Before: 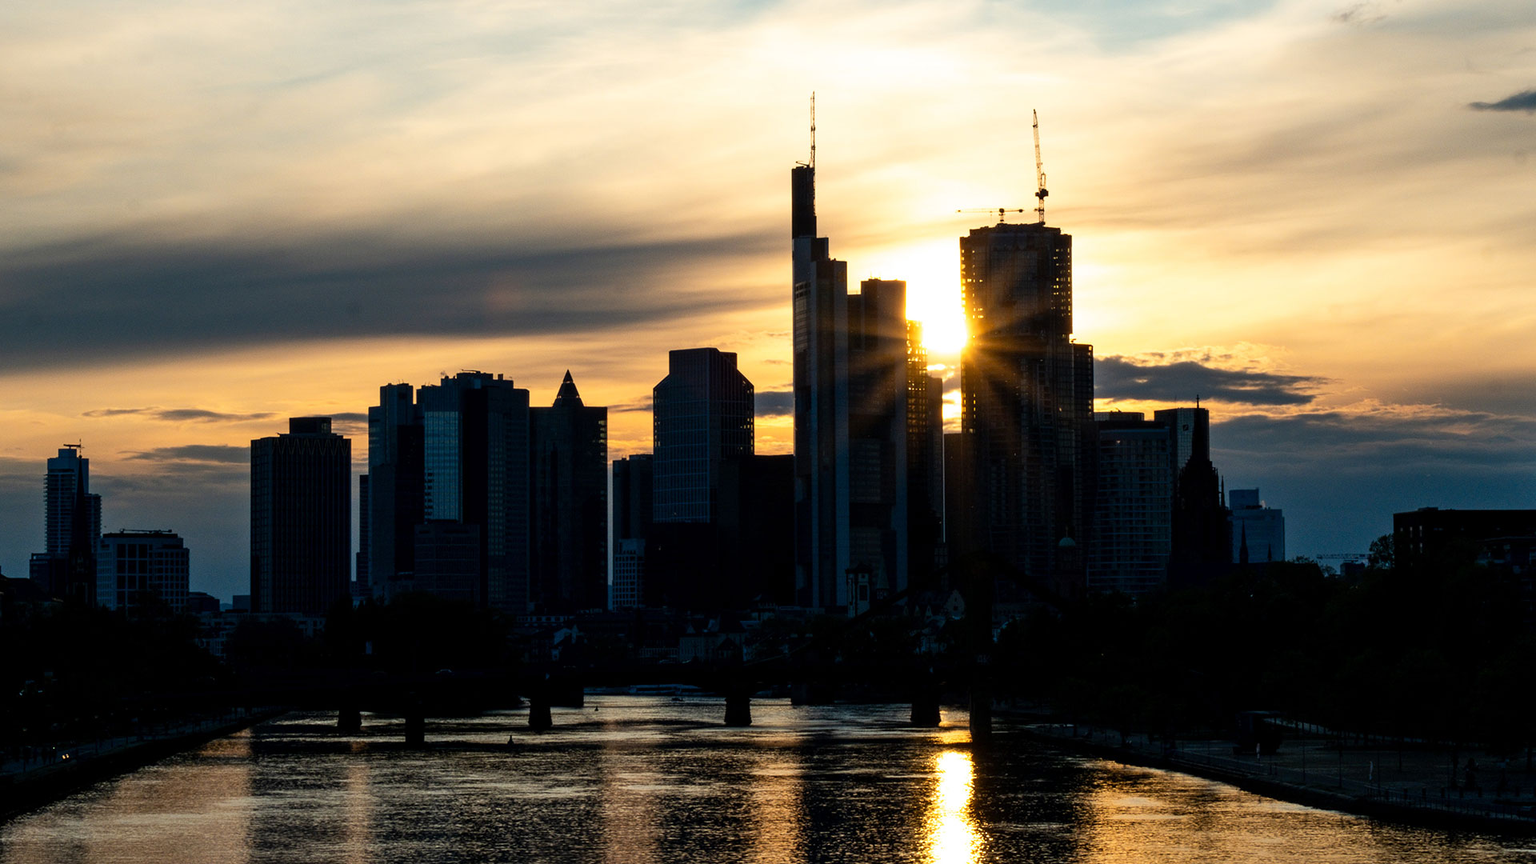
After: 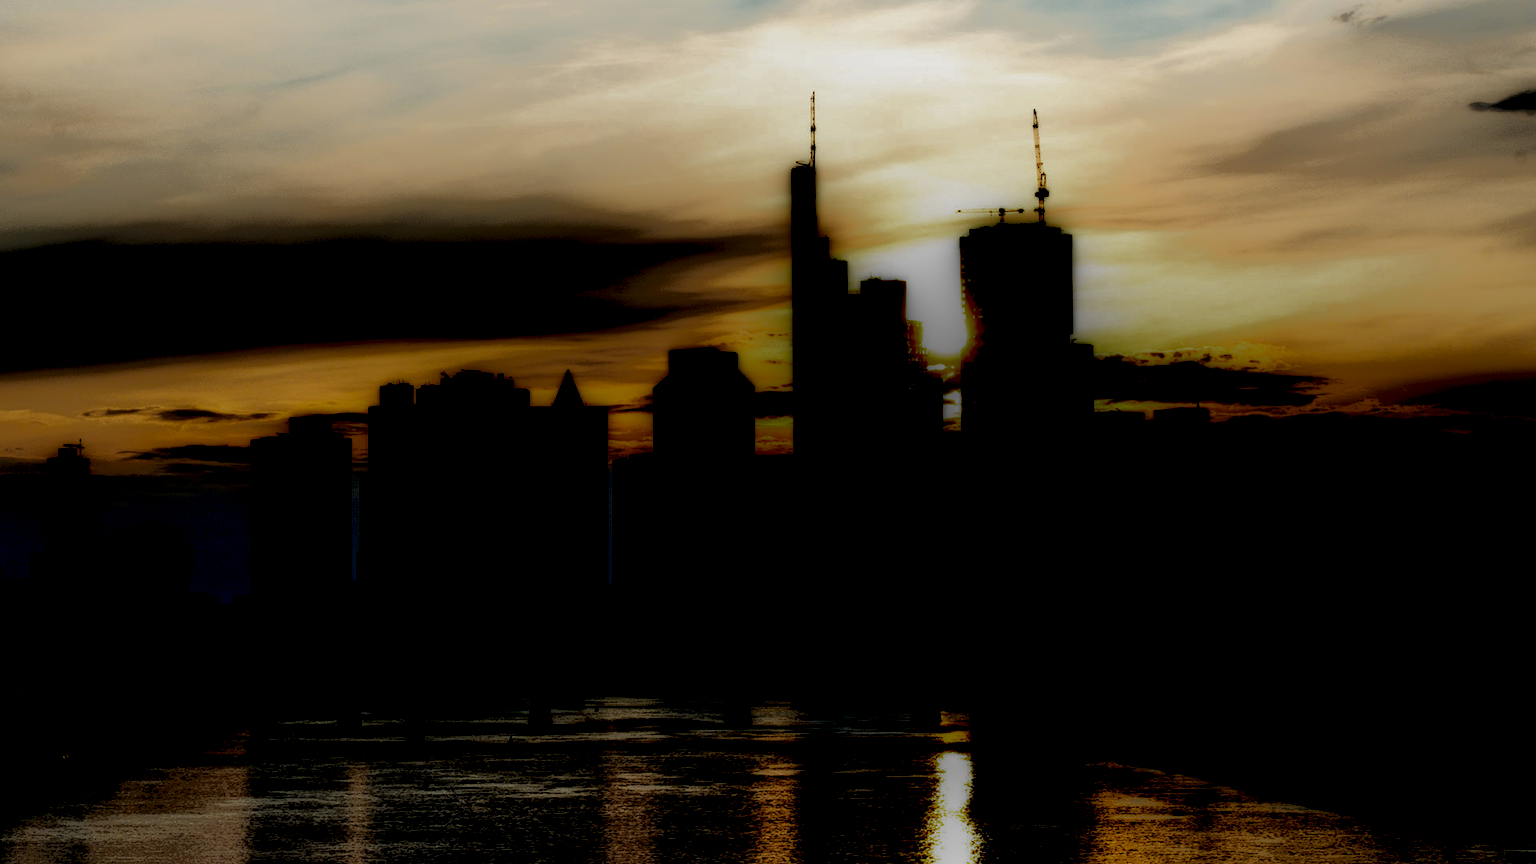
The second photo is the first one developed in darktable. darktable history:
local contrast: highlights 1%, shadows 235%, detail 164%, midtone range 0.007
